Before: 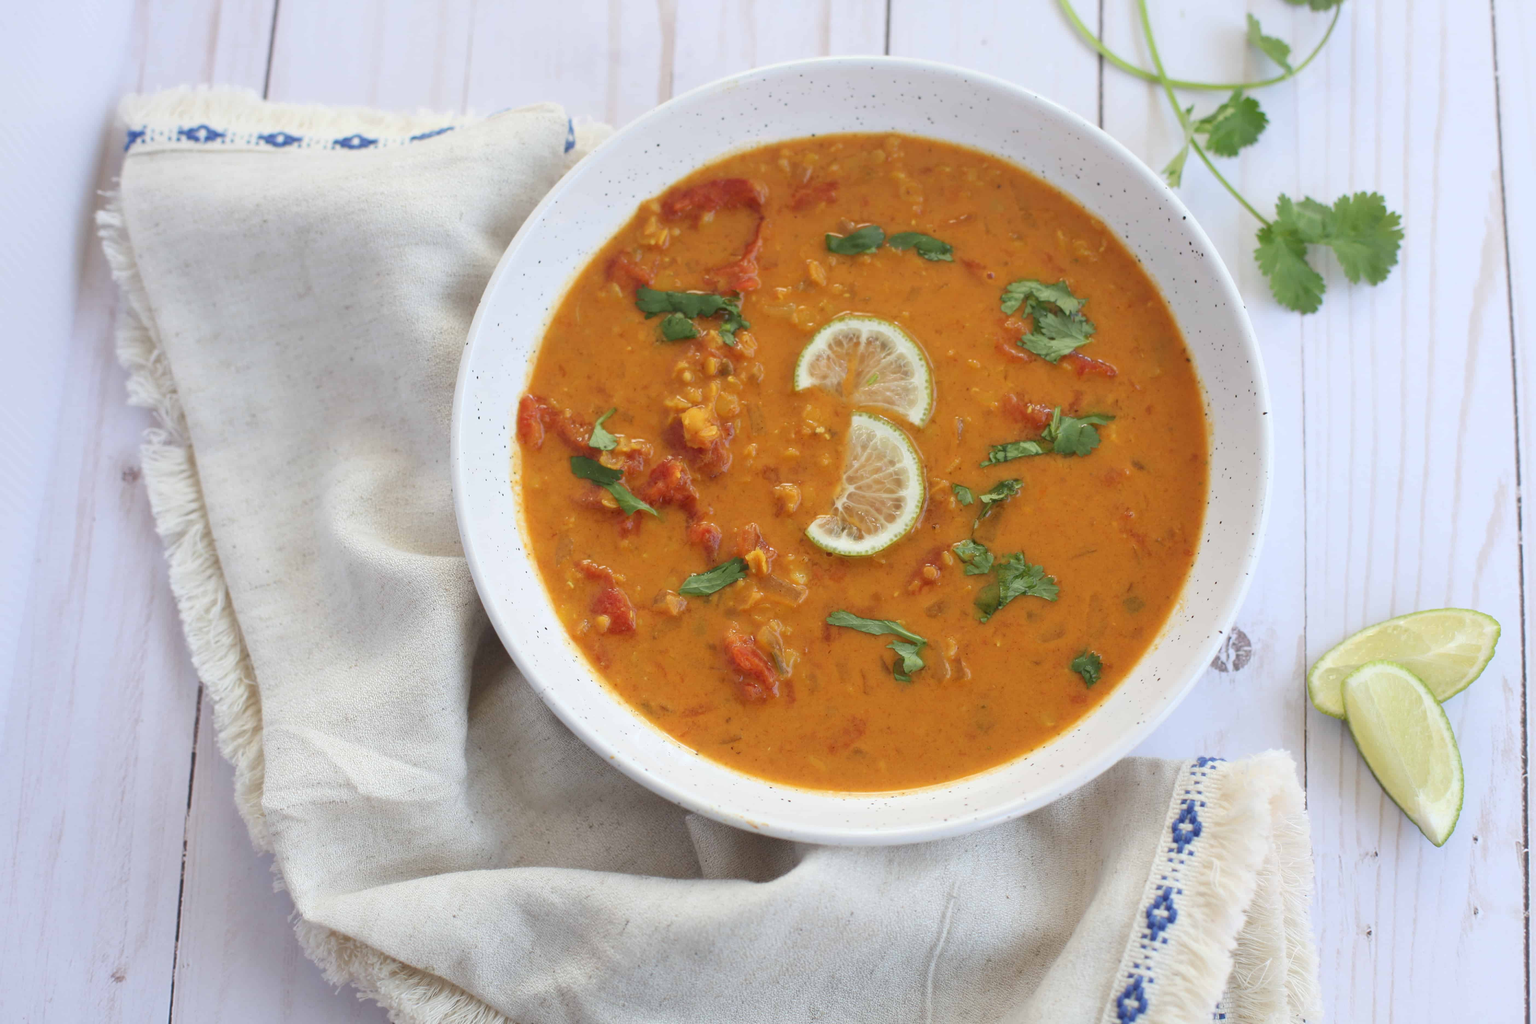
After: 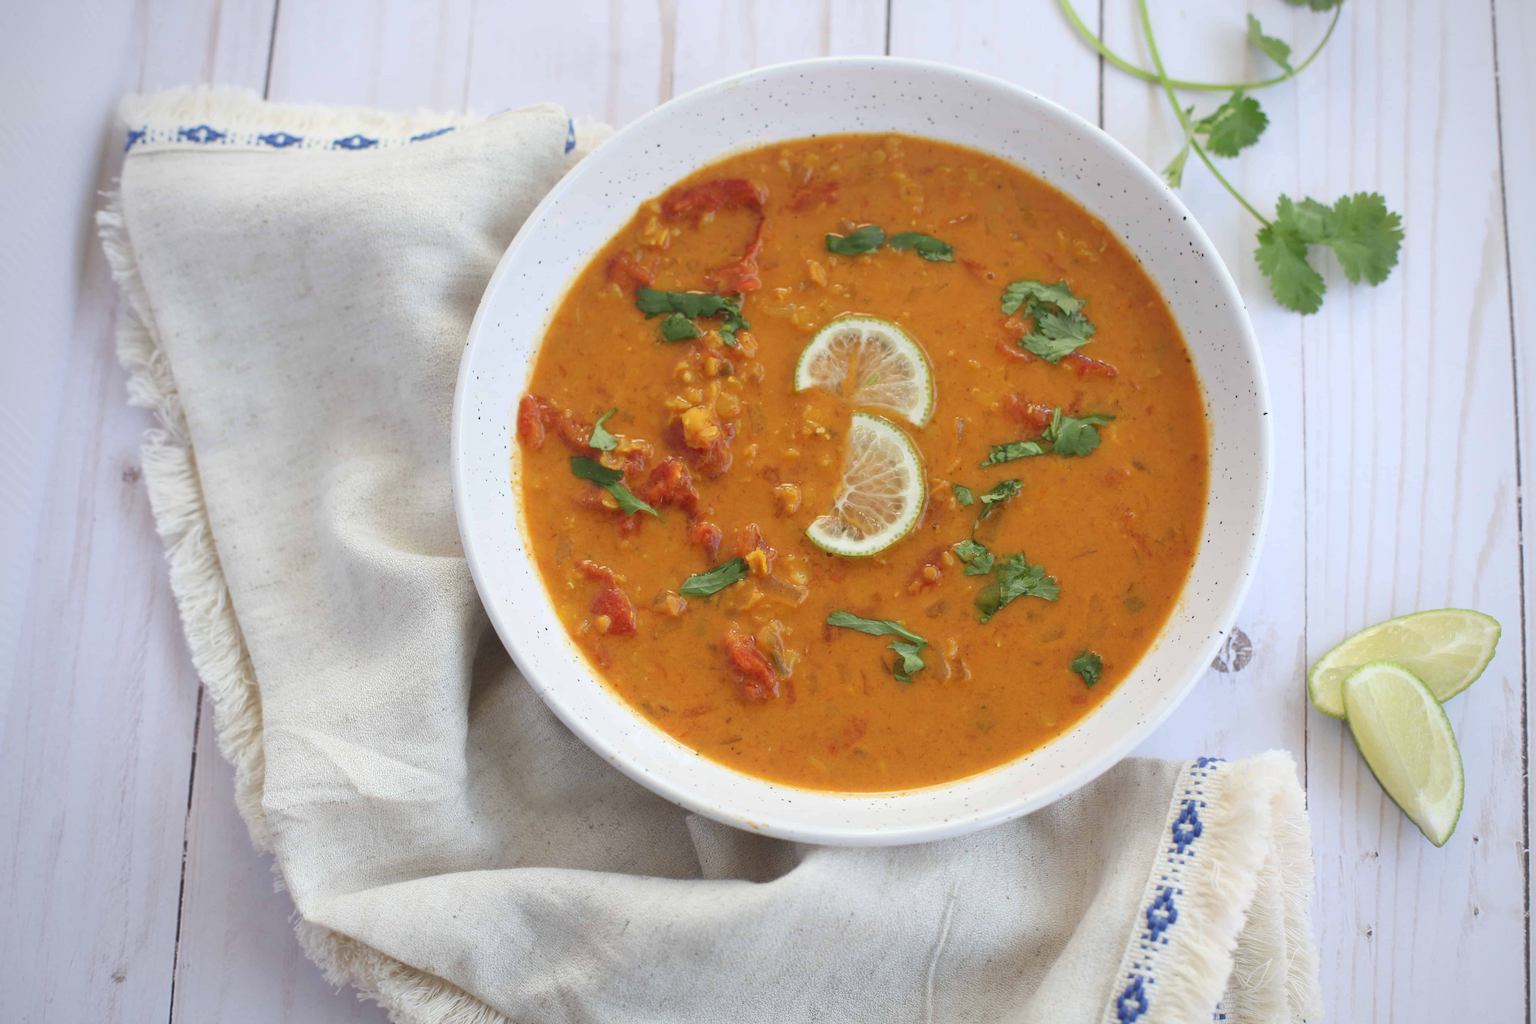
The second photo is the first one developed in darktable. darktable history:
vignetting: brightness -0.41, saturation -0.31
